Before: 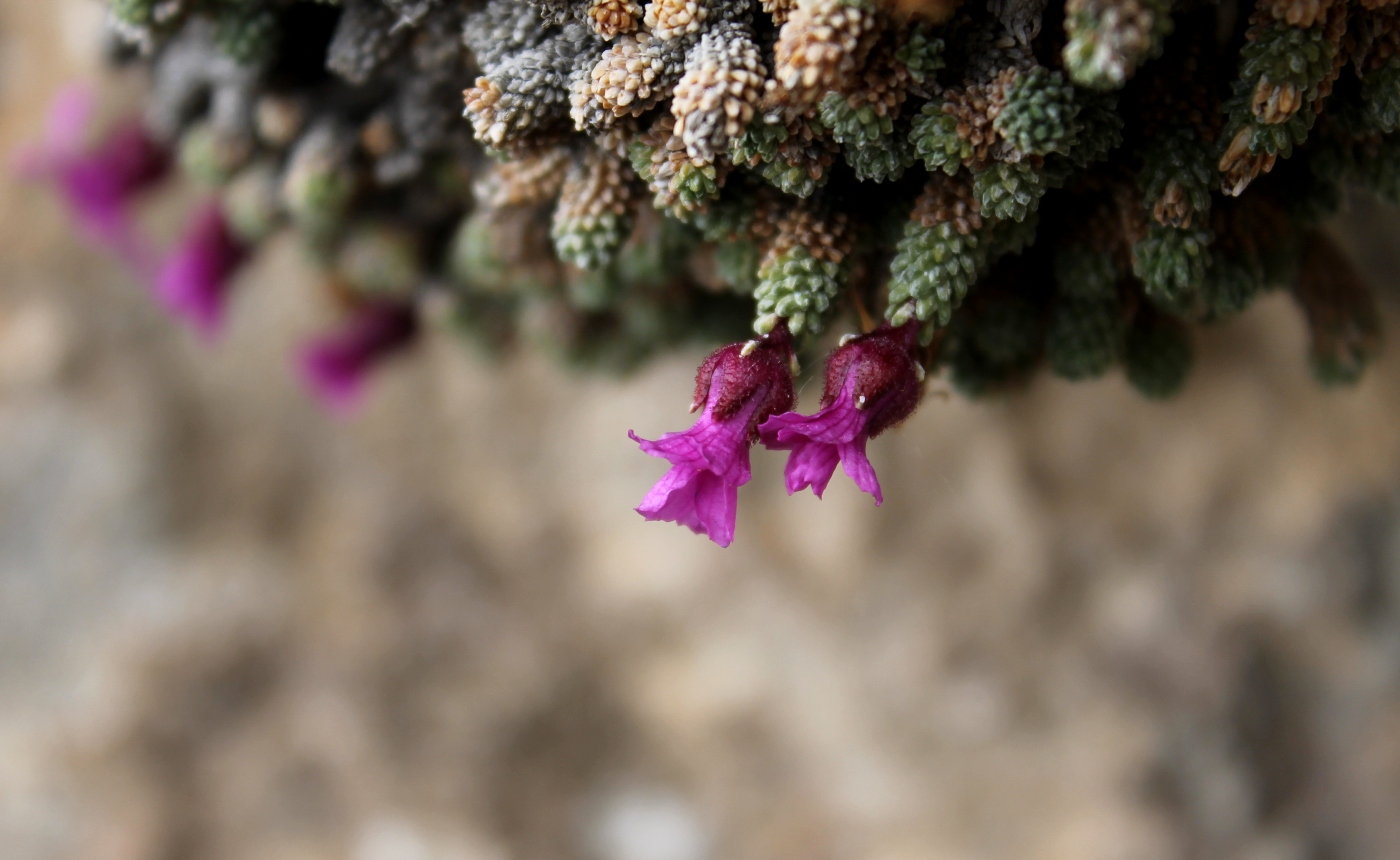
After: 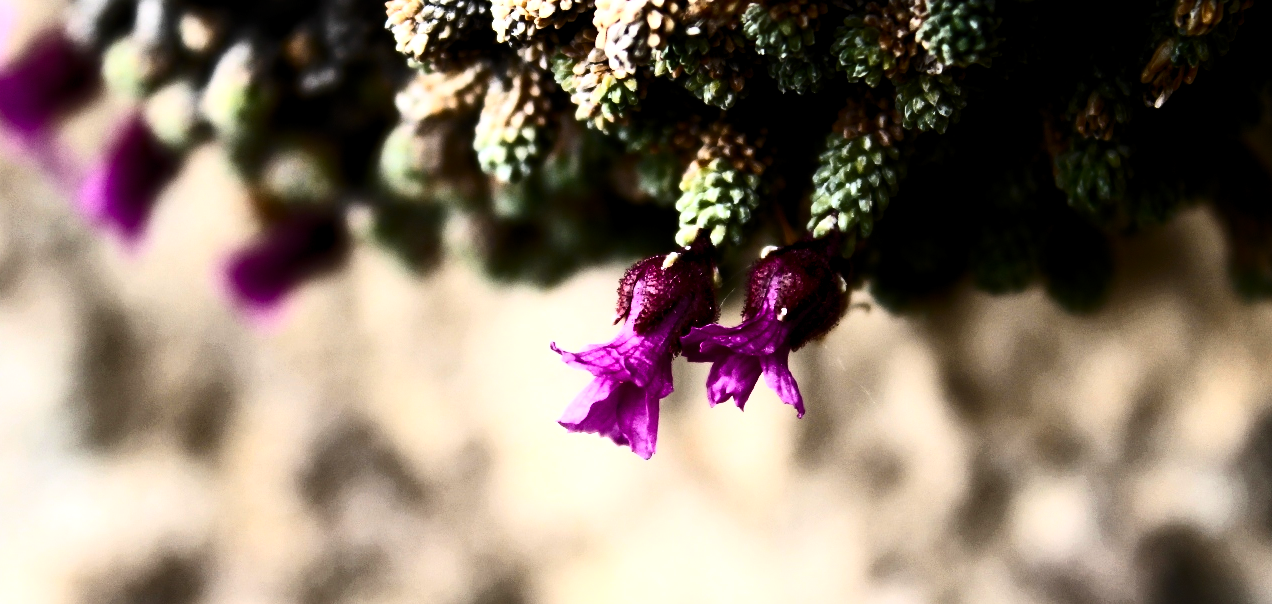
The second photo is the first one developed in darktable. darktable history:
color balance rgb: perceptual saturation grading › global saturation 20%, global vibrance 20%
crop: left 5.596%, top 10.314%, right 3.534%, bottom 19.395%
contrast brightness saturation: contrast 0.93, brightness 0.2
levels: levels [0.031, 0.5, 0.969]
exposure: black level correction -0.005, exposure 0.054 EV, compensate highlight preservation false
